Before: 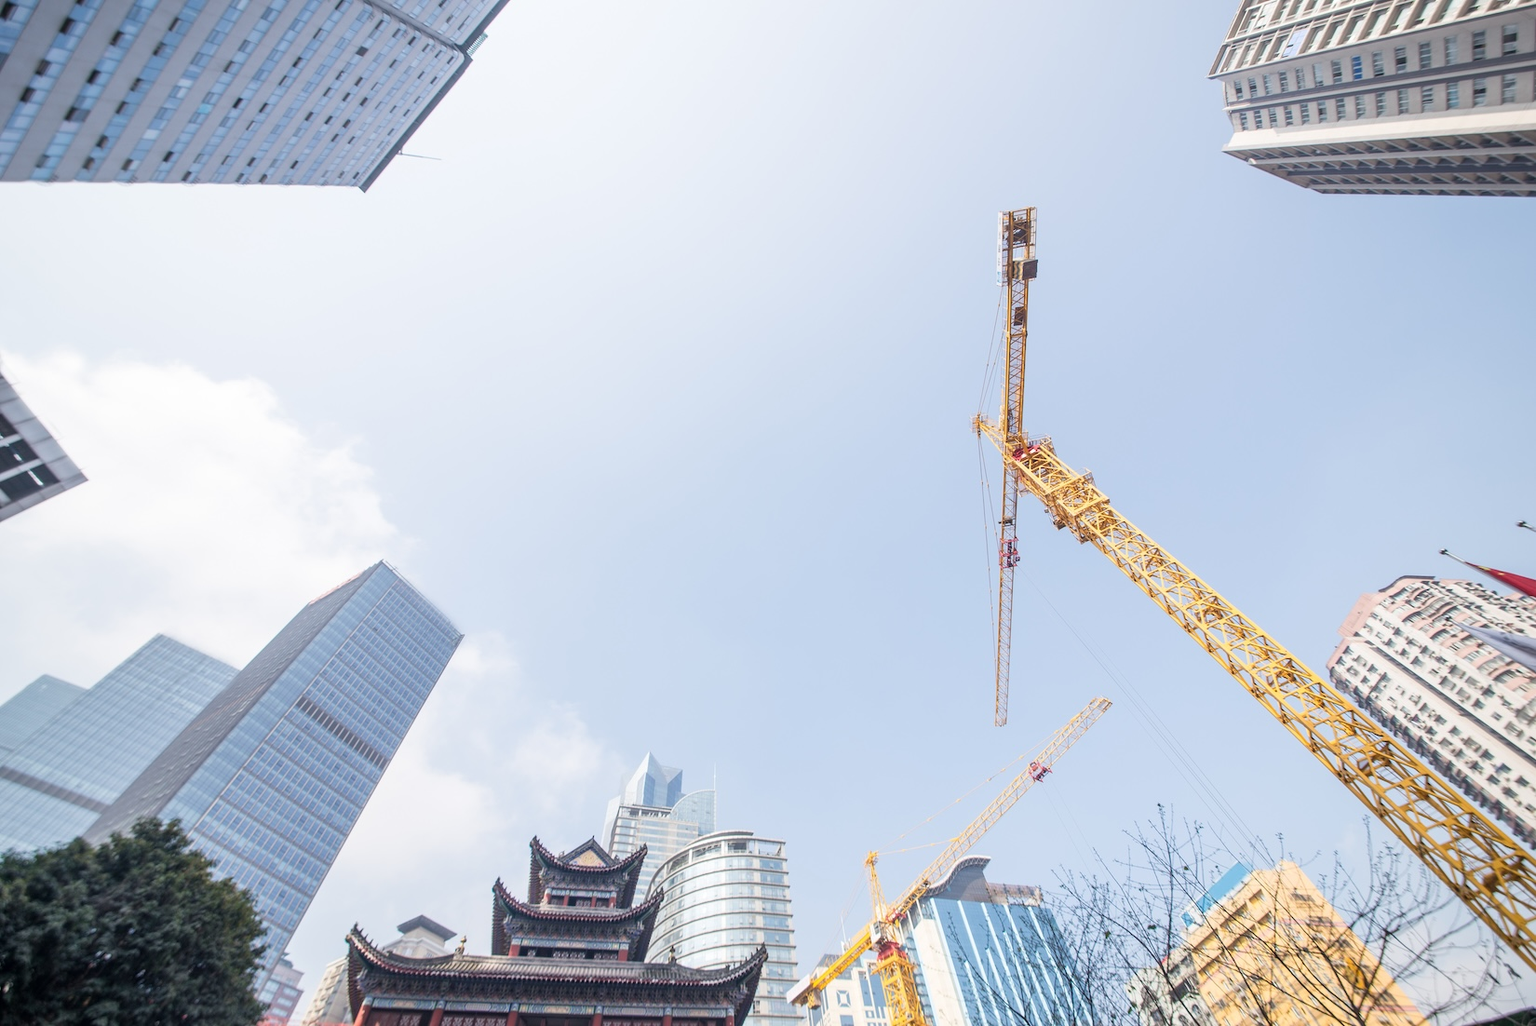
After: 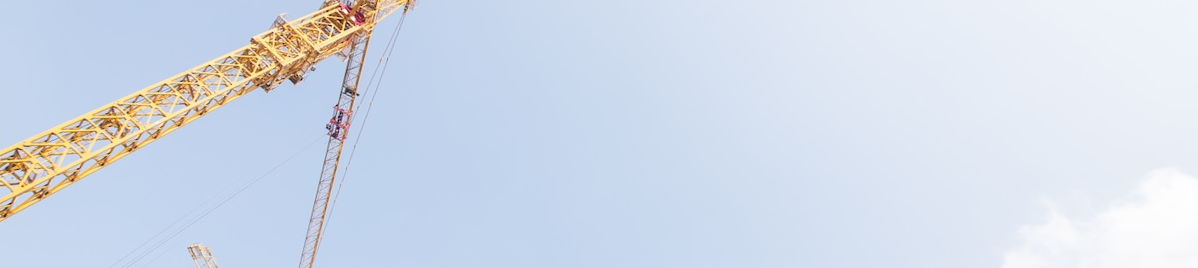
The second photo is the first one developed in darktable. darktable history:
crop and rotate: angle 16.12°, top 30.835%, bottom 35.653%
